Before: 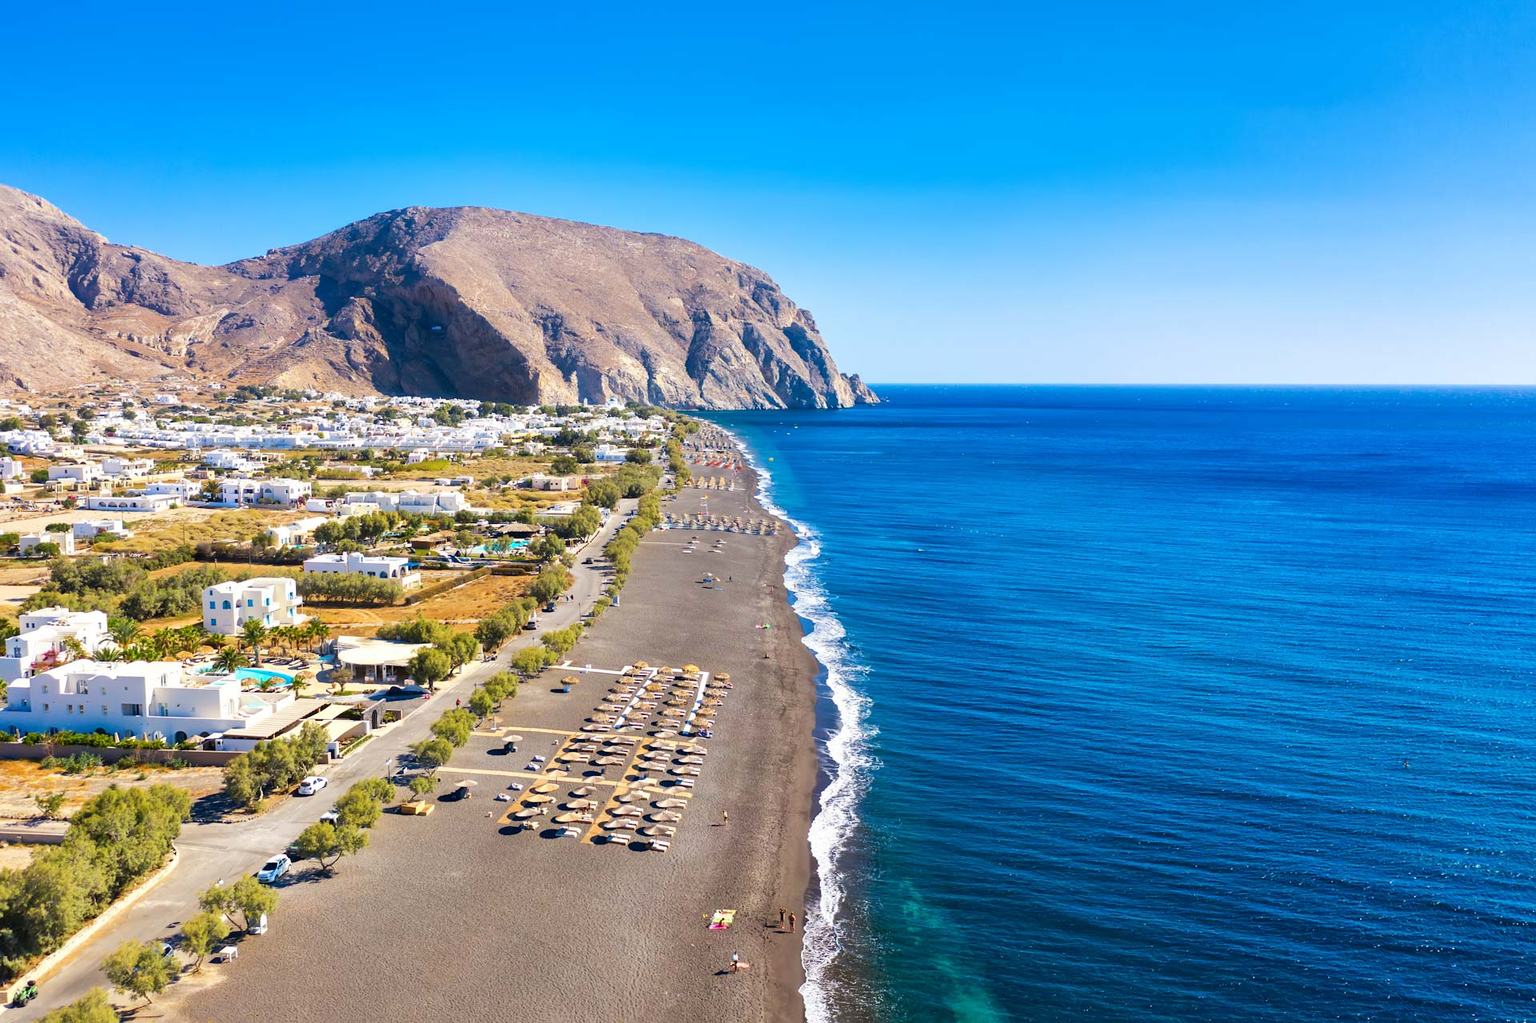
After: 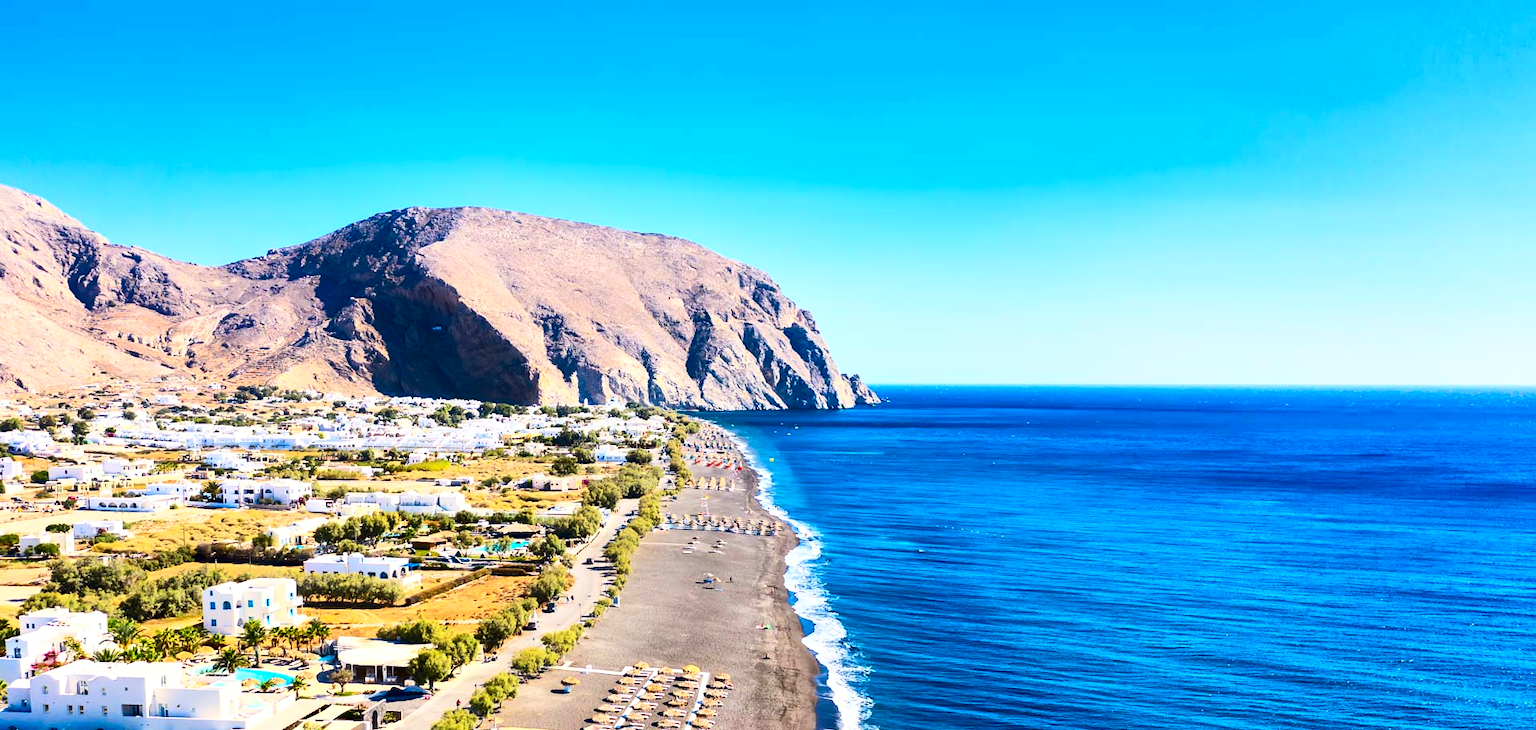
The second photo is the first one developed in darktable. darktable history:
crop: bottom 28.576%
contrast brightness saturation: contrast 0.4, brightness 0.1, saturation 0.21
contrast equalizer: octaves 7, y [[0.6 ×6], [0.55 ×6], [0 ×6], [0 ×6], [0 ×6]], mix 0.15
